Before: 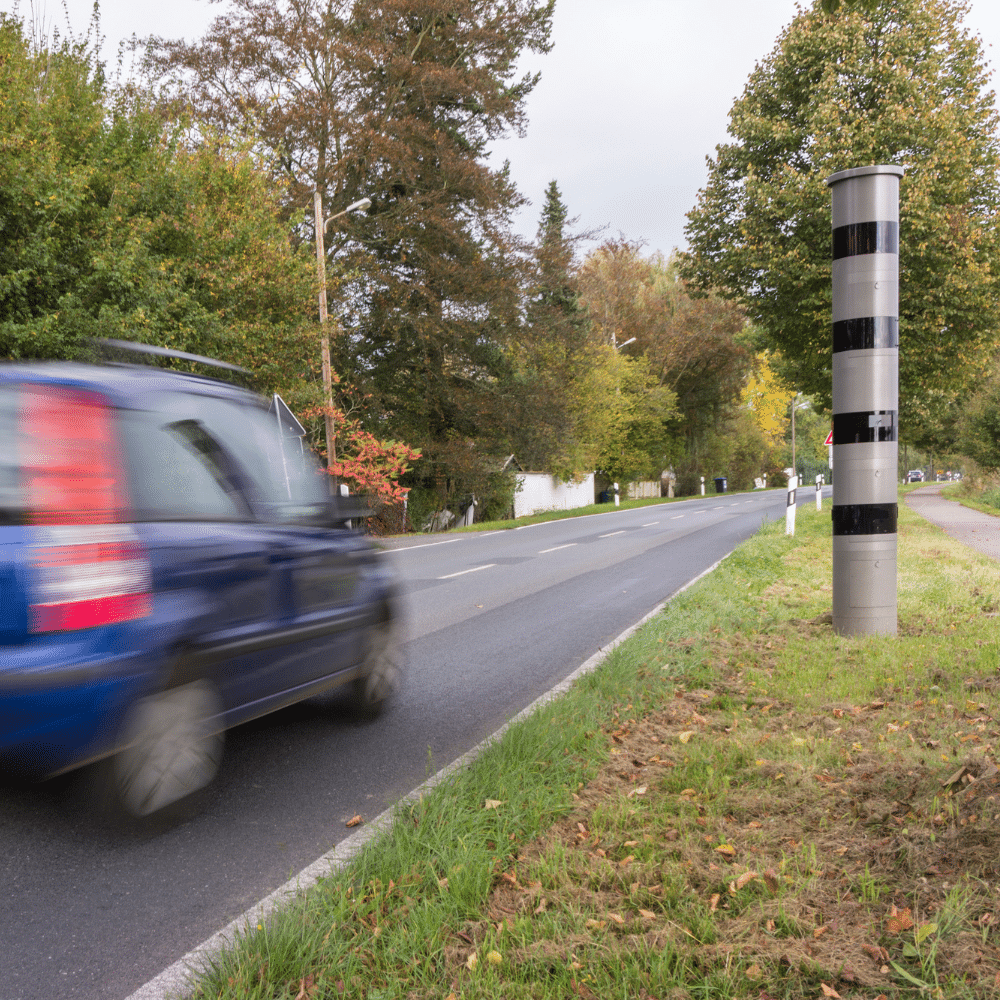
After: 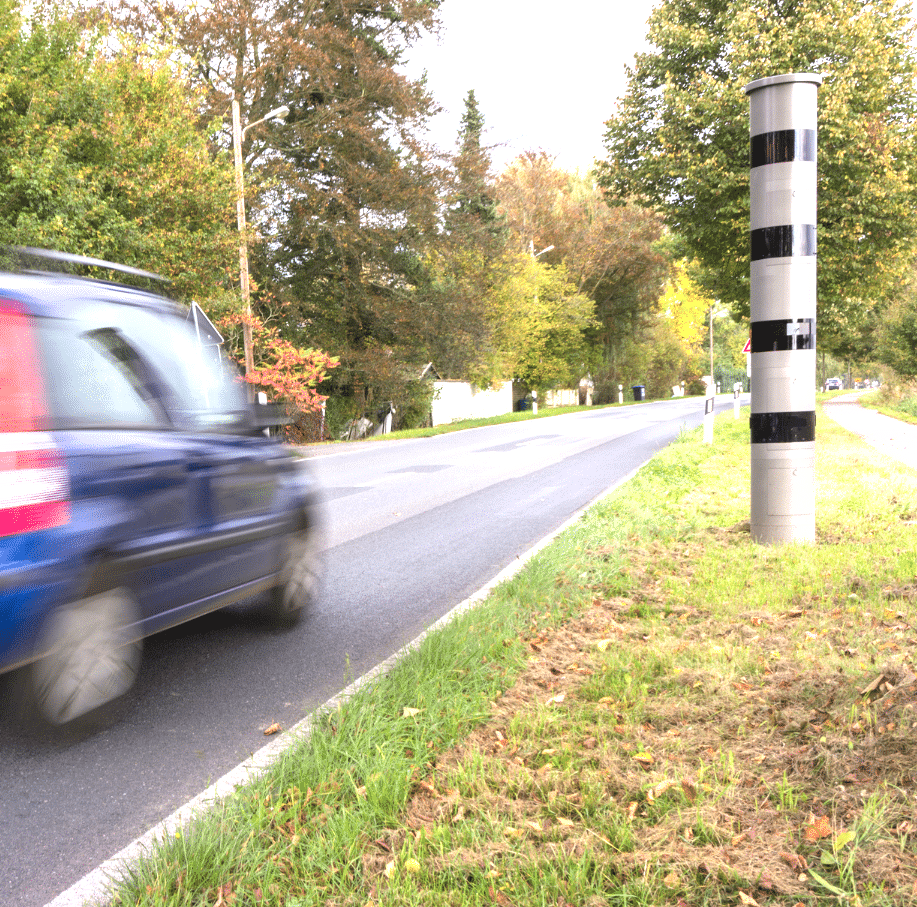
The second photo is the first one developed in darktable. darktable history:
crop and rotate: left 8.262%, top 9.226%
exposure: black level correction 0, exposure 1.2 EV, compensate exposure bias true, compensate highlight preservation false
